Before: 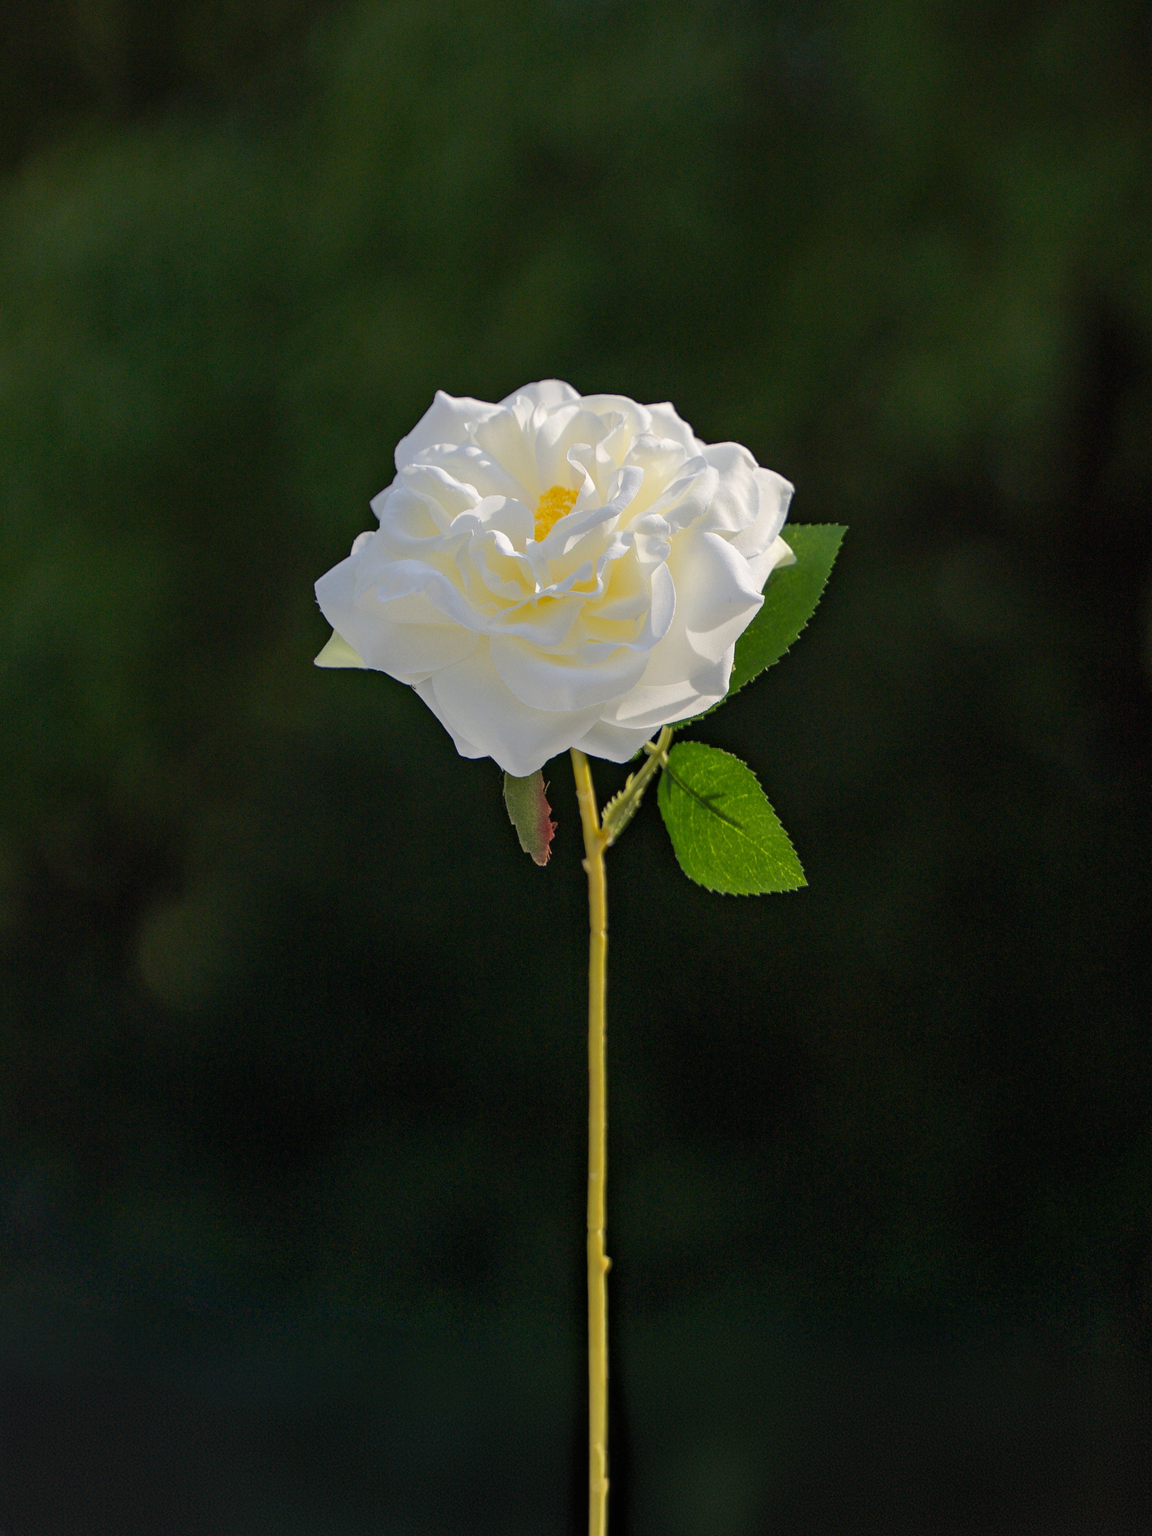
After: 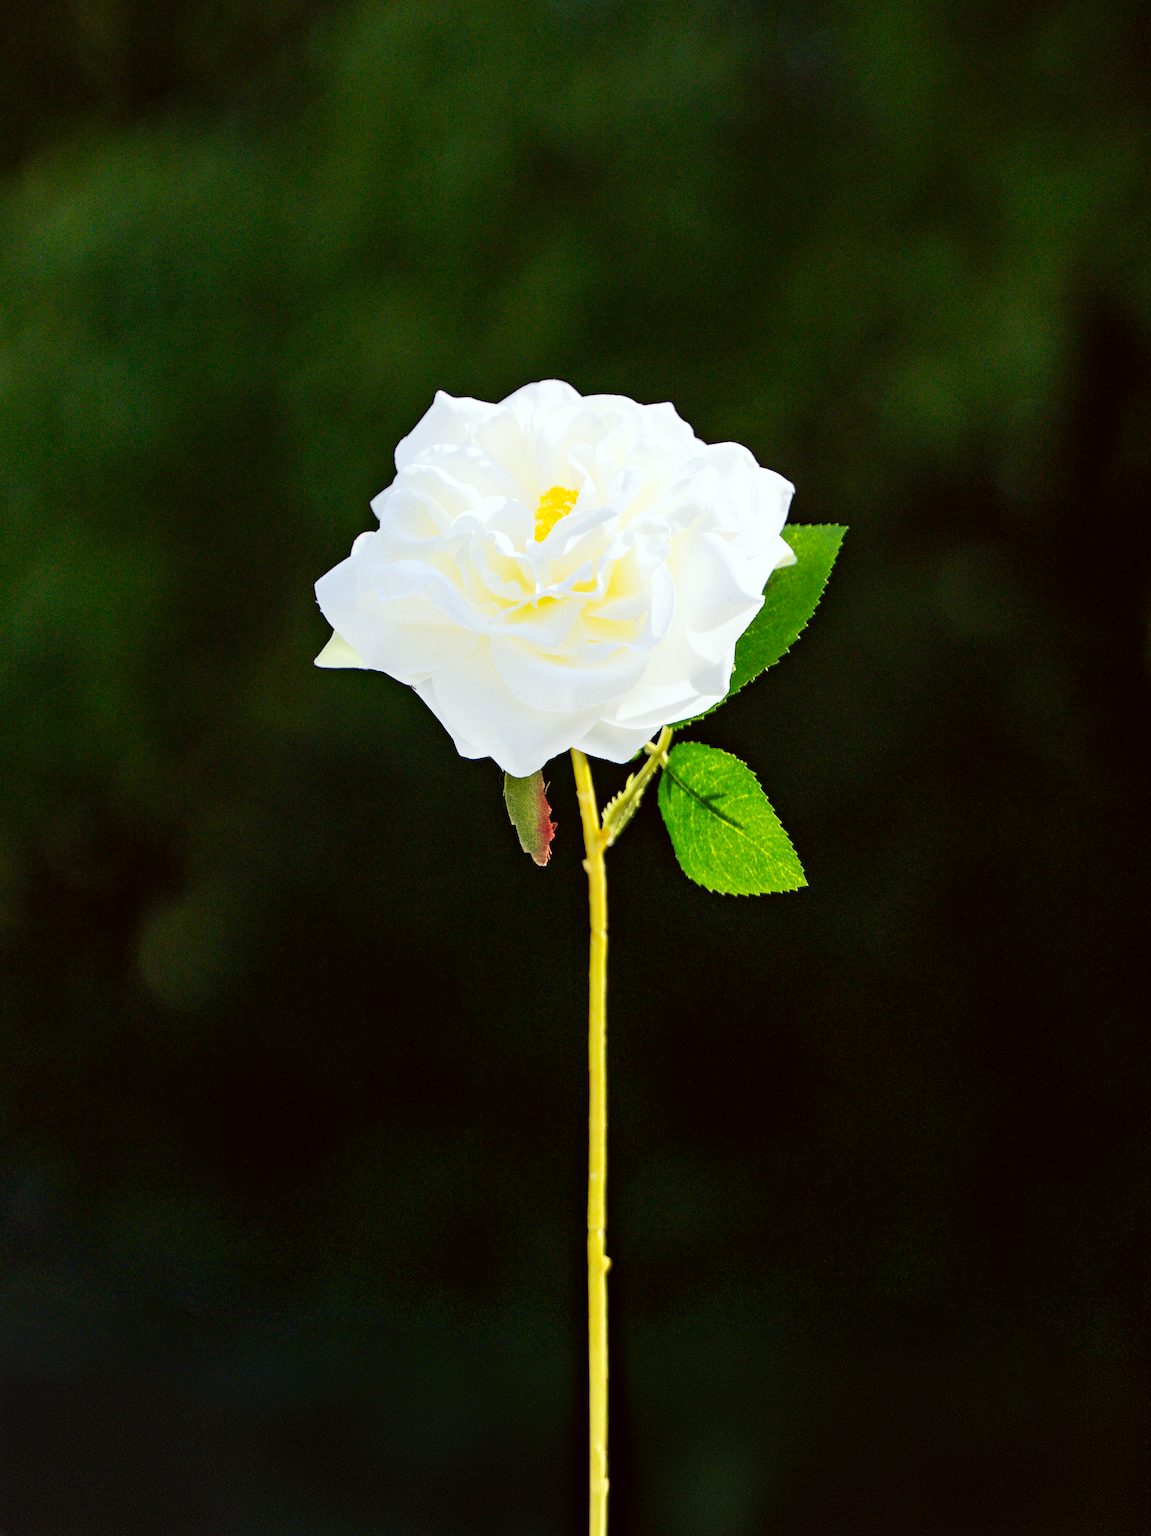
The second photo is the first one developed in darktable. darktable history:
base curve: curves: ch0 [(0, 0) (0.007, 0.004) (0.027, 0.03) (0.046, 0.07) (0.207, 0.54) (0.442, 0.872) (0.673, 0.972) (1, 1)], preserve colors none
color correction: highlights a* -2.73, highlights b* -2.09, shadows a* 2.41, shadows b* 2.73
